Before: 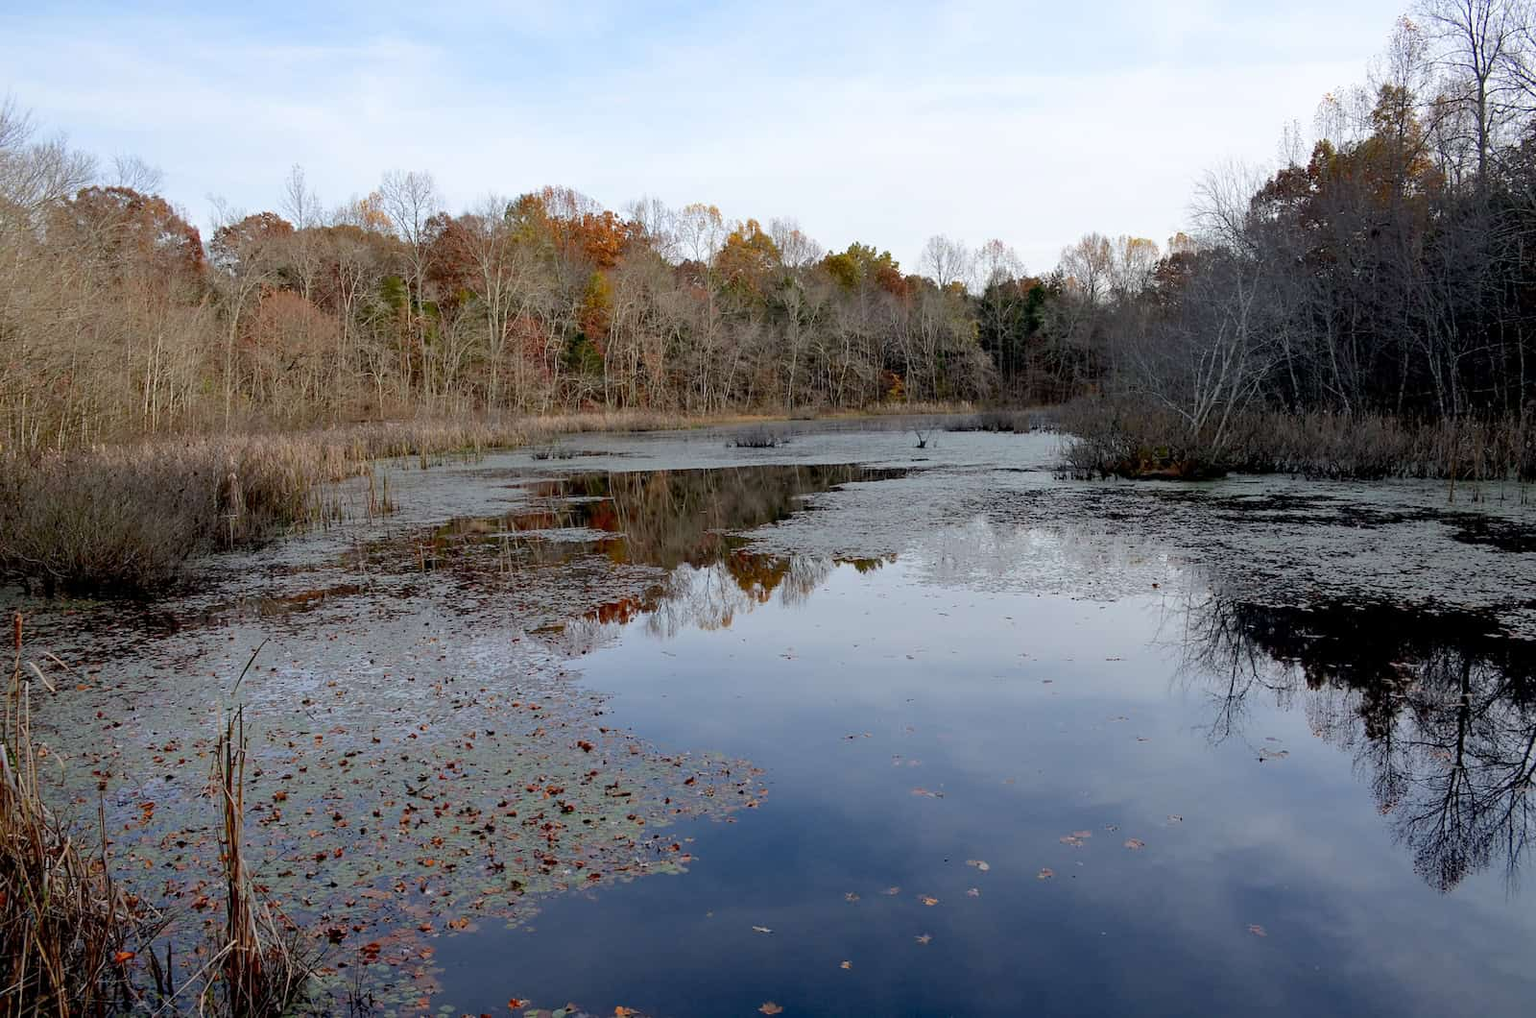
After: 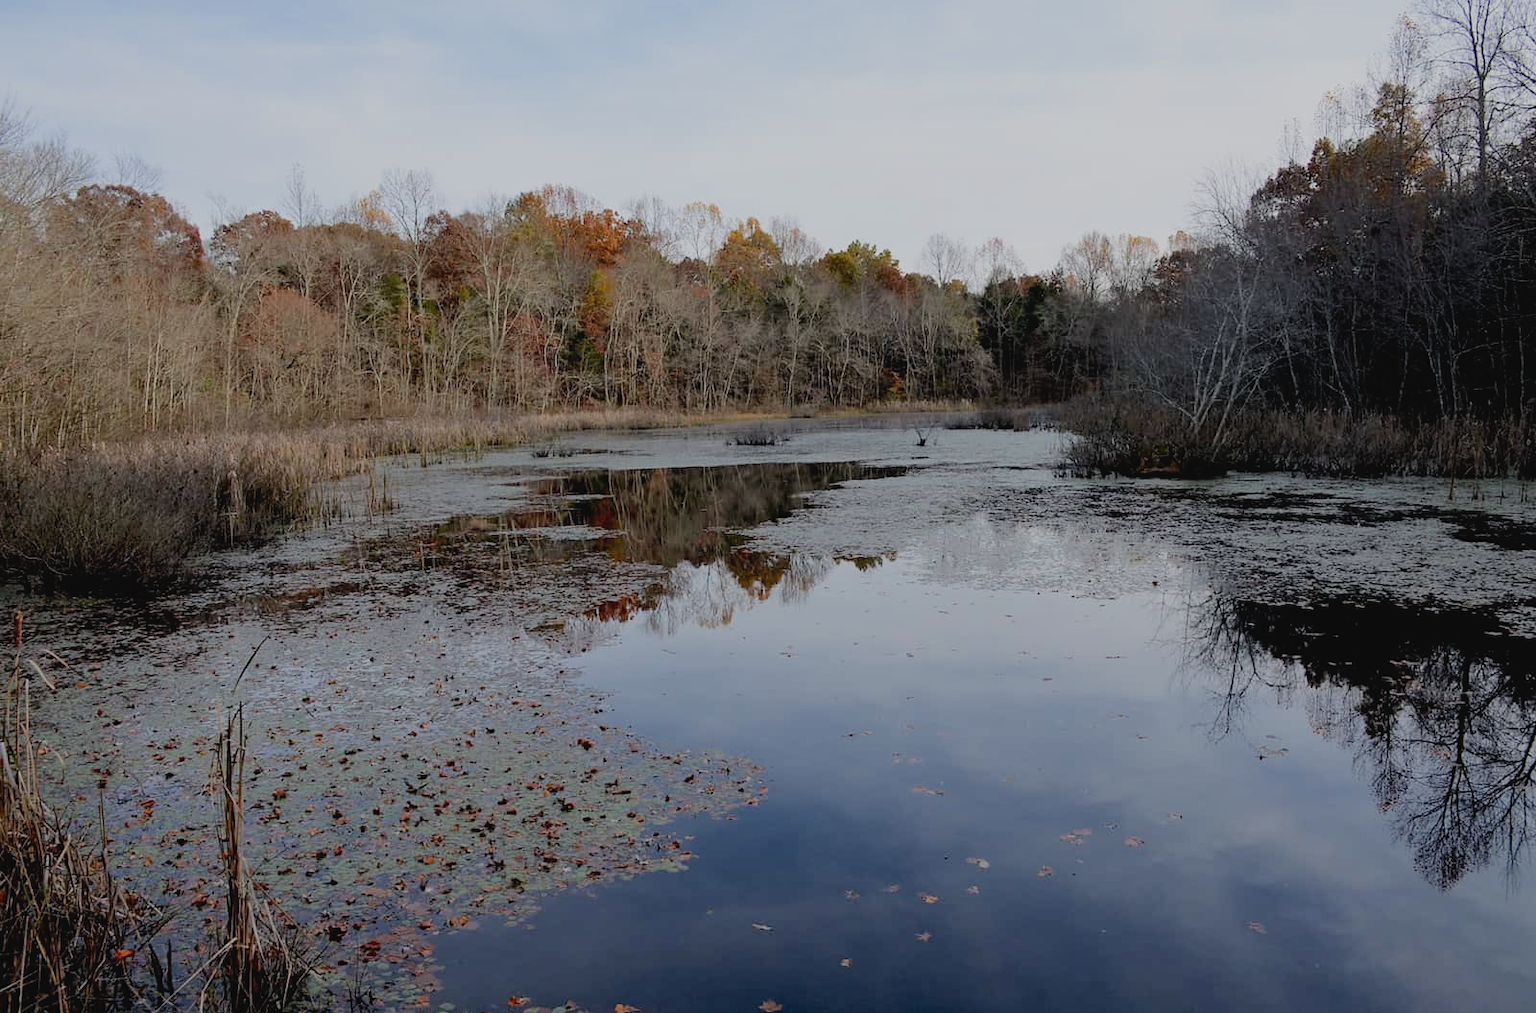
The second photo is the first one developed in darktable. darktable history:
filmic rgb: black relative exposure -7.65 EV, white relative exposure 4.56 EV, threshold 2.99 EV, hardness 3.61, enable highlight reconstruction true
crop: top 0.229%, bottom 0.141%
contrast brightness saturation: contrast -0.082, brightness -0.031, saturation -0.108
